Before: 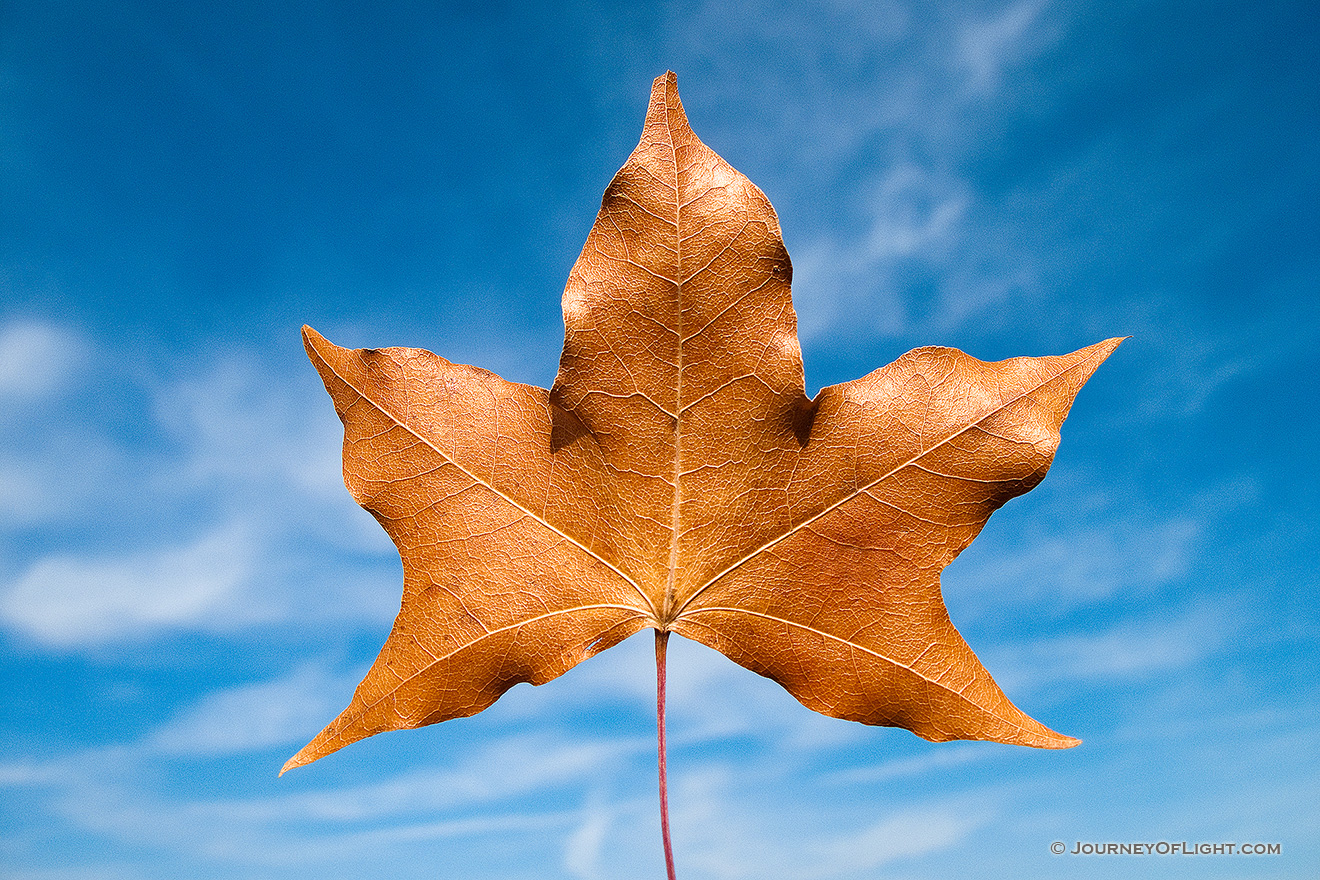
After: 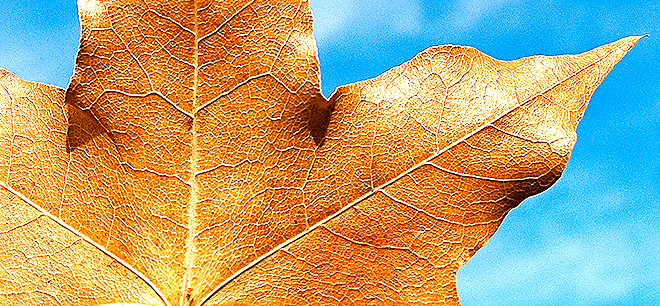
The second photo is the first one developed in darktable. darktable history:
sharpen: on, module defaults
color balance rgb: highlights gain › chroma 2.19%, highlights gain › hue 74.39°, perceptual saturation grading › global saturation 44.184%, perceptual saturation grading › highlights -50.153%, perceptual saturation grading › shadows 30.398%
crop: left 36.723%, top 34.253%, right 13.219%, bottom 30.919%
exposure: black level correction 0, exposure 1.106 EV, compensate exposure bias true, compensate highlight preservation false
